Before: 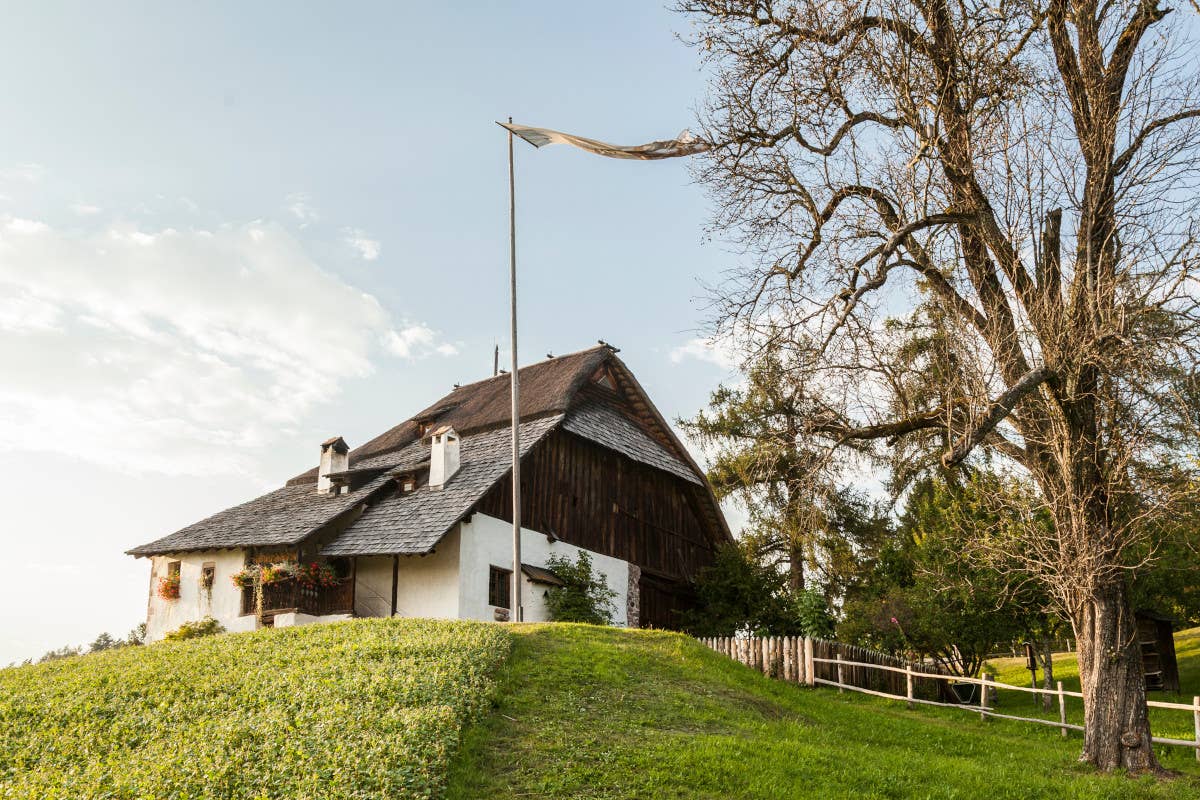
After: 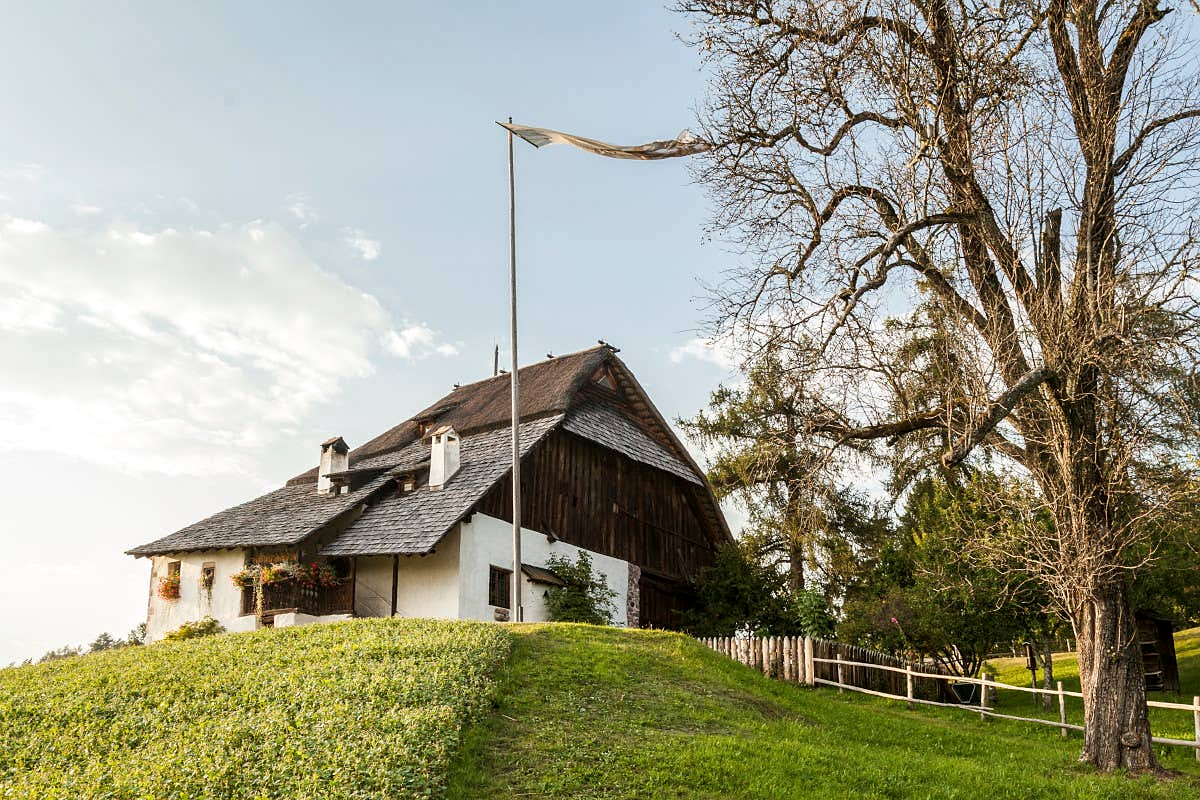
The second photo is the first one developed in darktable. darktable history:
sharpen: radius 1, threshold 1
local contrast: highlights 100%, shadows 100%, detail 120%, midtone range 0.2
